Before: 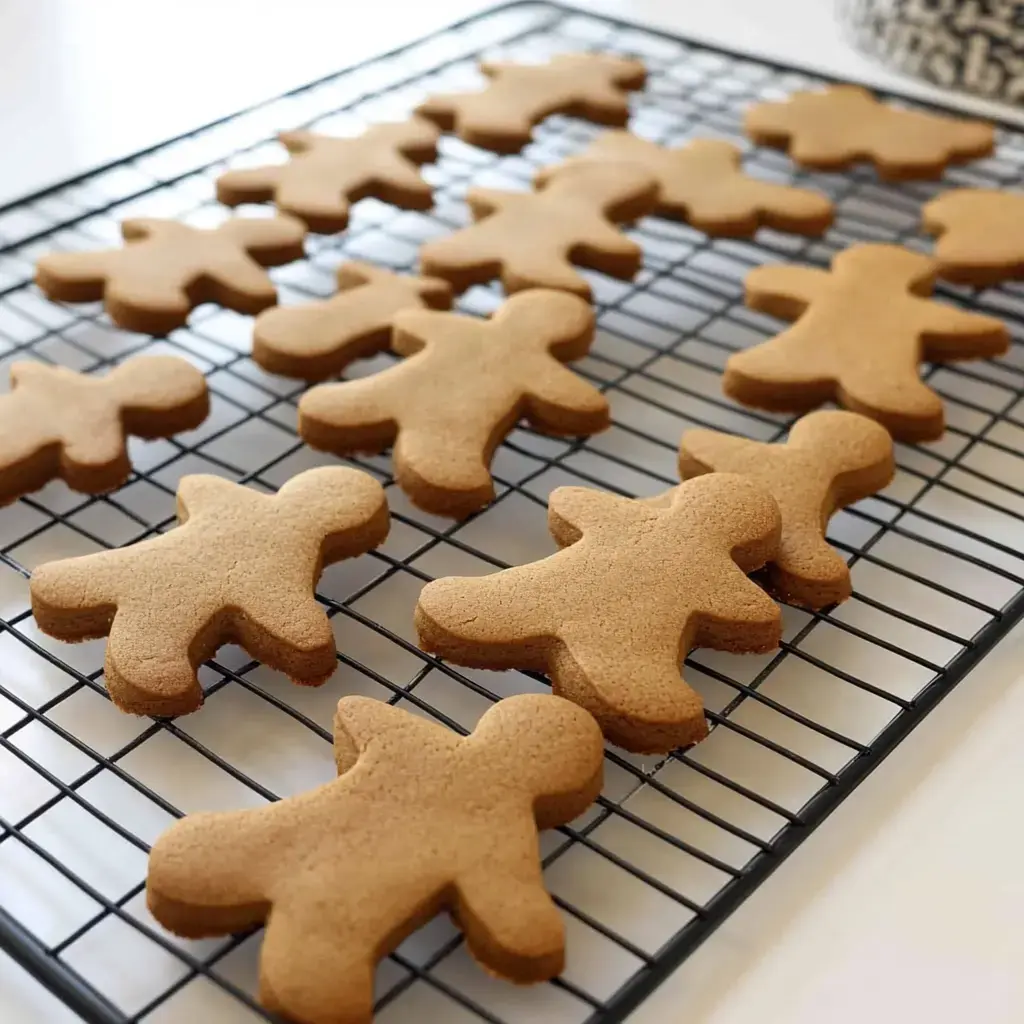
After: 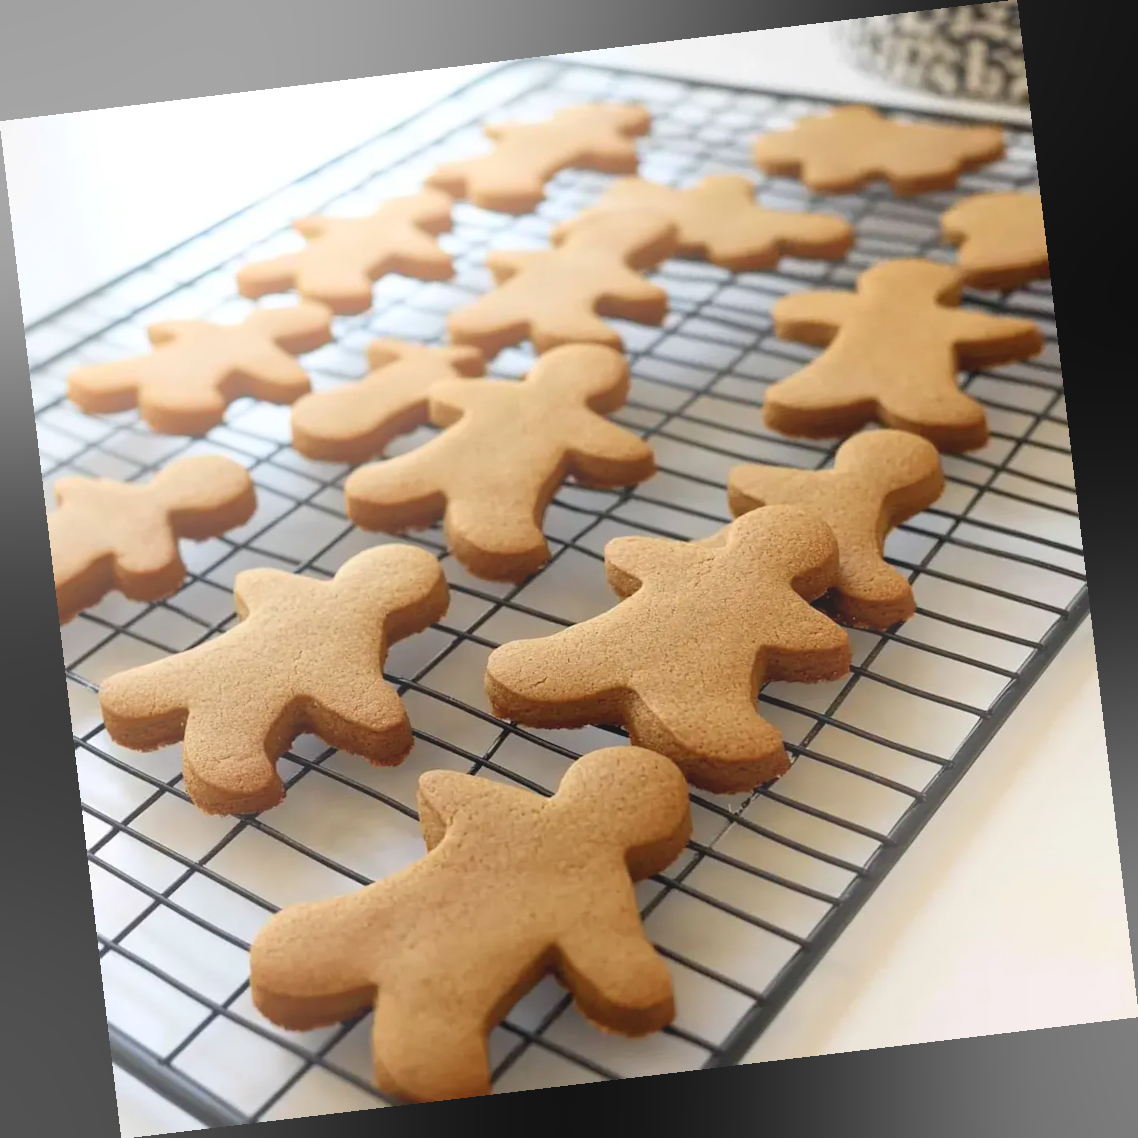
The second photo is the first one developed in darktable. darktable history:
bloom: size 40%
levels: mode automatic, black 0.023%, white 99.97%, levels [0.062, 0.494, 0.925]
rotate and perspective: rotation -6.83°, automatic cropping off
